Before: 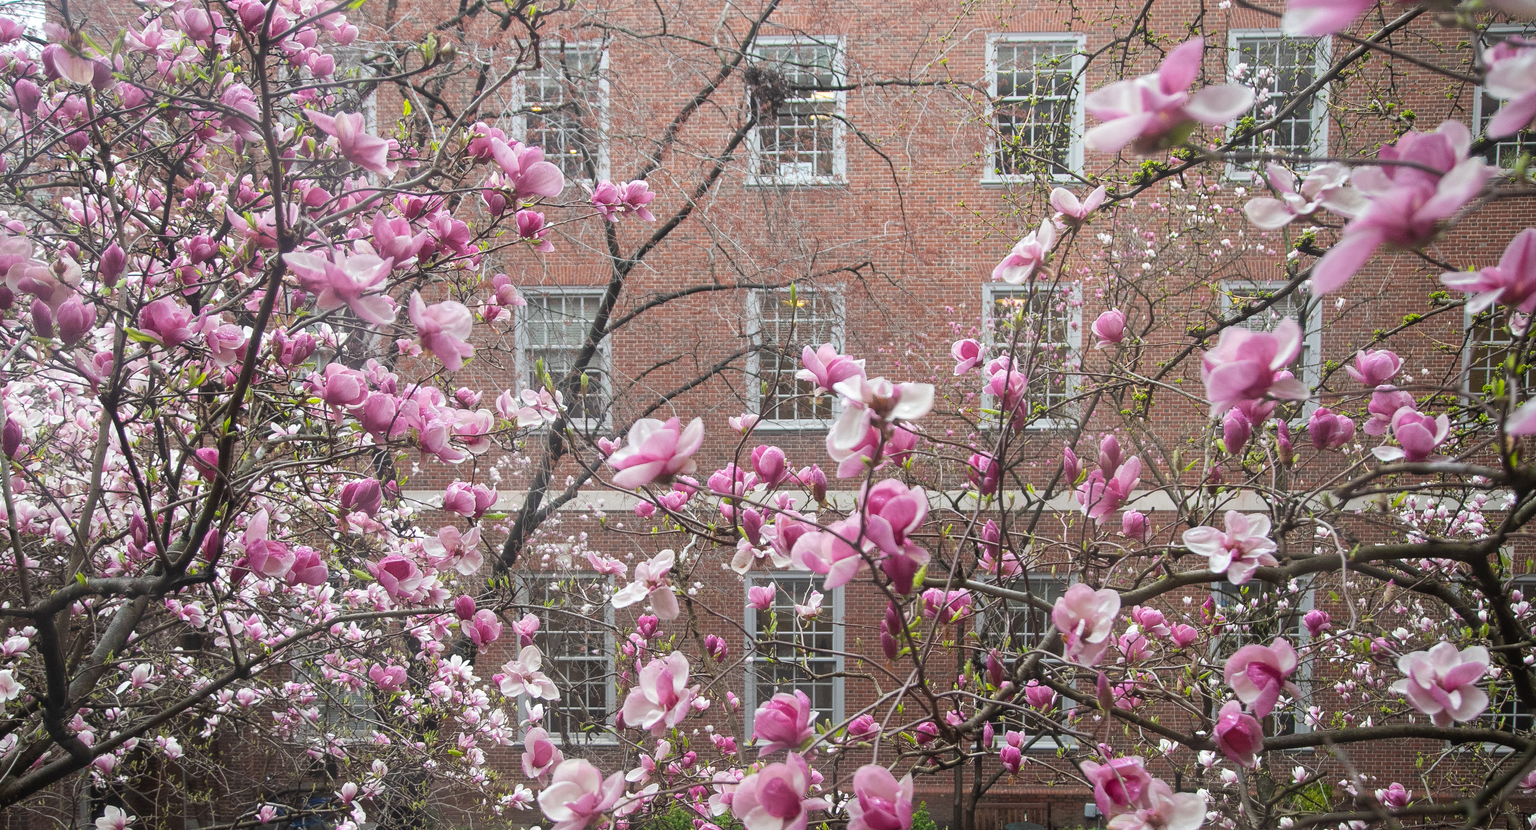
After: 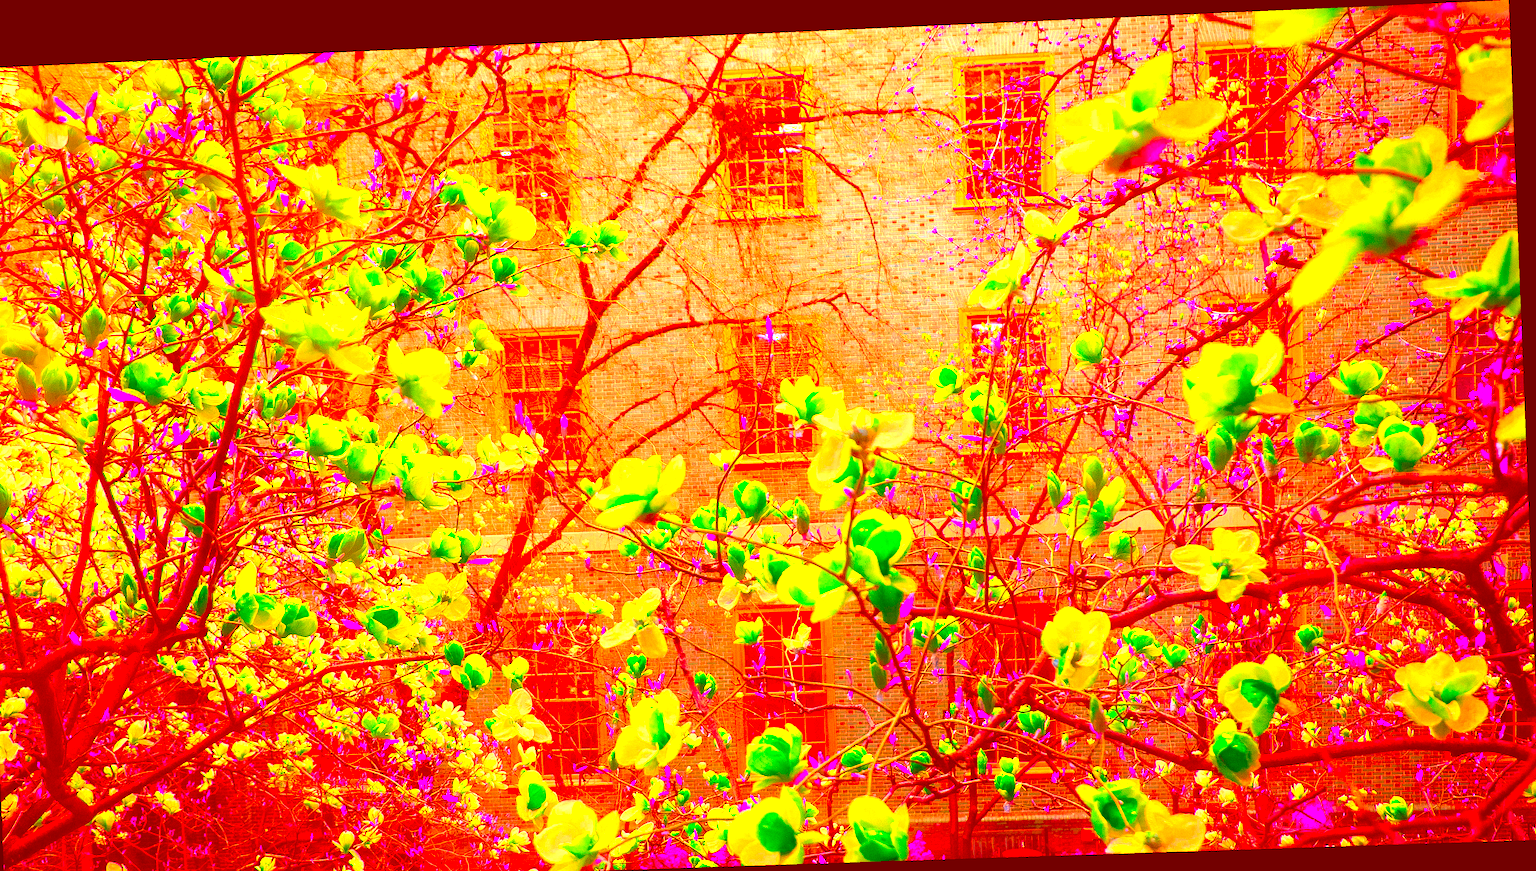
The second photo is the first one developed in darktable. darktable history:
white balance: red 1.004, blue 1.024
crop: left 1.743%, right 0.268%, bottom 2.011%
exposure: black level correction 0, exposure 1.55 EV, compensate exposure bias true, compensate highlight preservation false
color correction: highlights a* -39.68, highlights b* -40, shadows a* -40, shadows b* -40, saturation -3
color balance rgb: linear chroma grading › global chroma 8.12%, perceptual saturation grading › global saturation 9.07%, perceptual saturation grading › highlights -13.84%, perceptual saturation grading › mid-tones 14.88%, perceptual saturation grading › shadows 22.8%, perceptual brilliance grading › highlights 2.61%, global vibrance 12.07%
rotate and perspective: rotation -2.22°, lens shift (horizontal) -0.022, automatic cropping off
